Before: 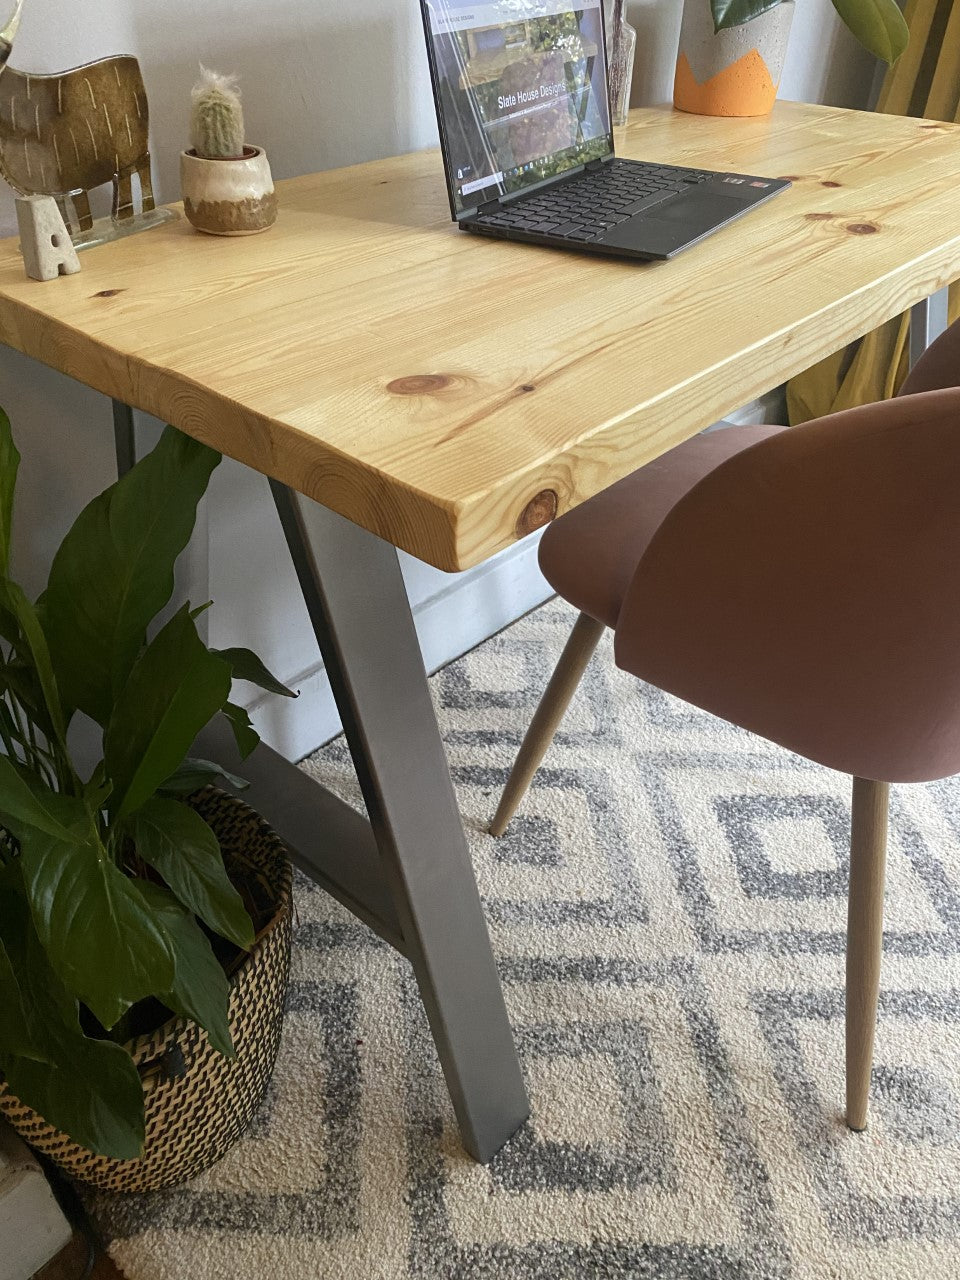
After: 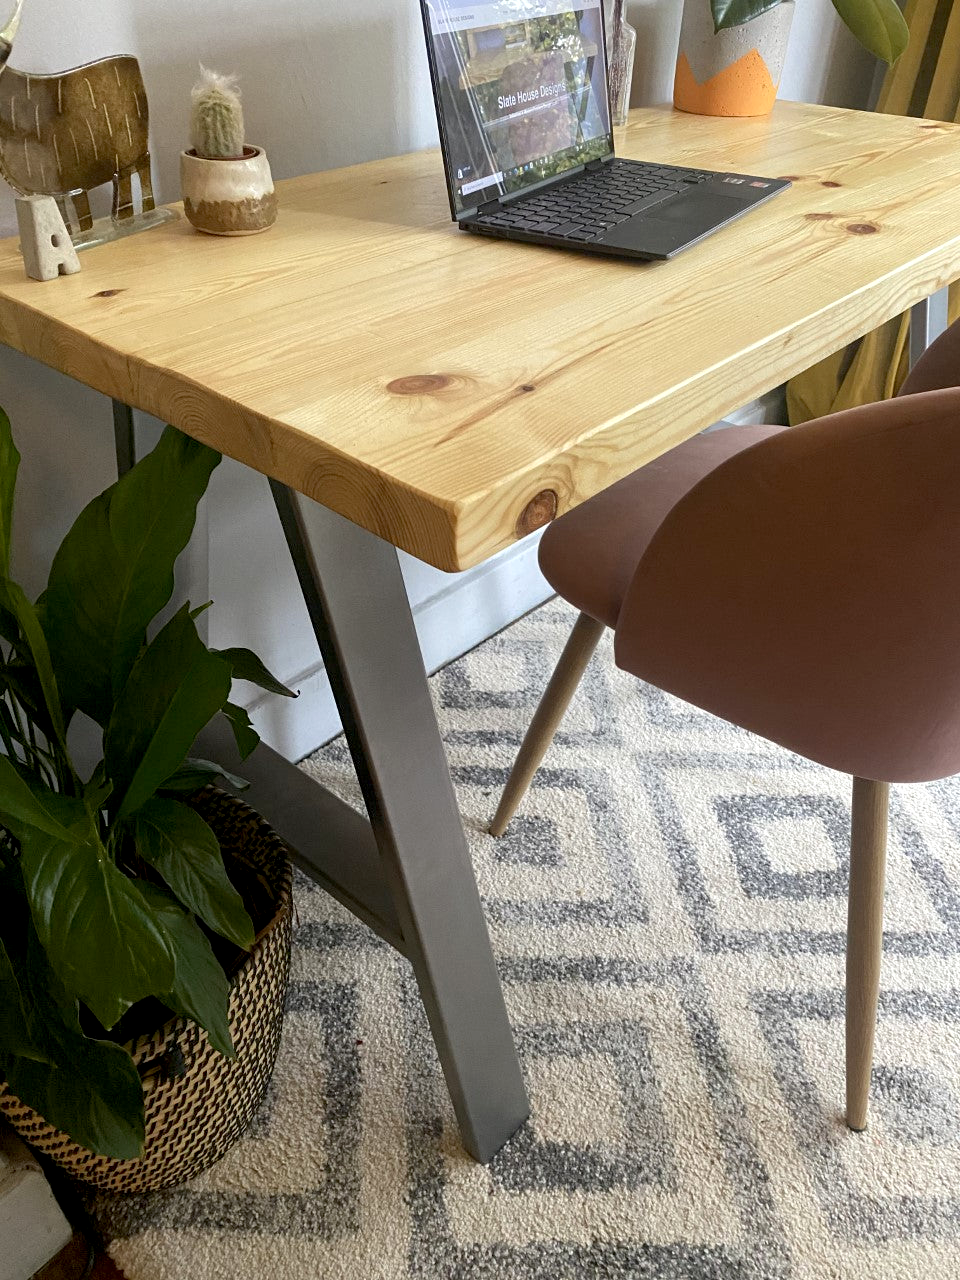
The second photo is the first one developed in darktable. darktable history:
exposure: black level correction 0.007, exposure 0.156 EV, compensate highlight preservation false
